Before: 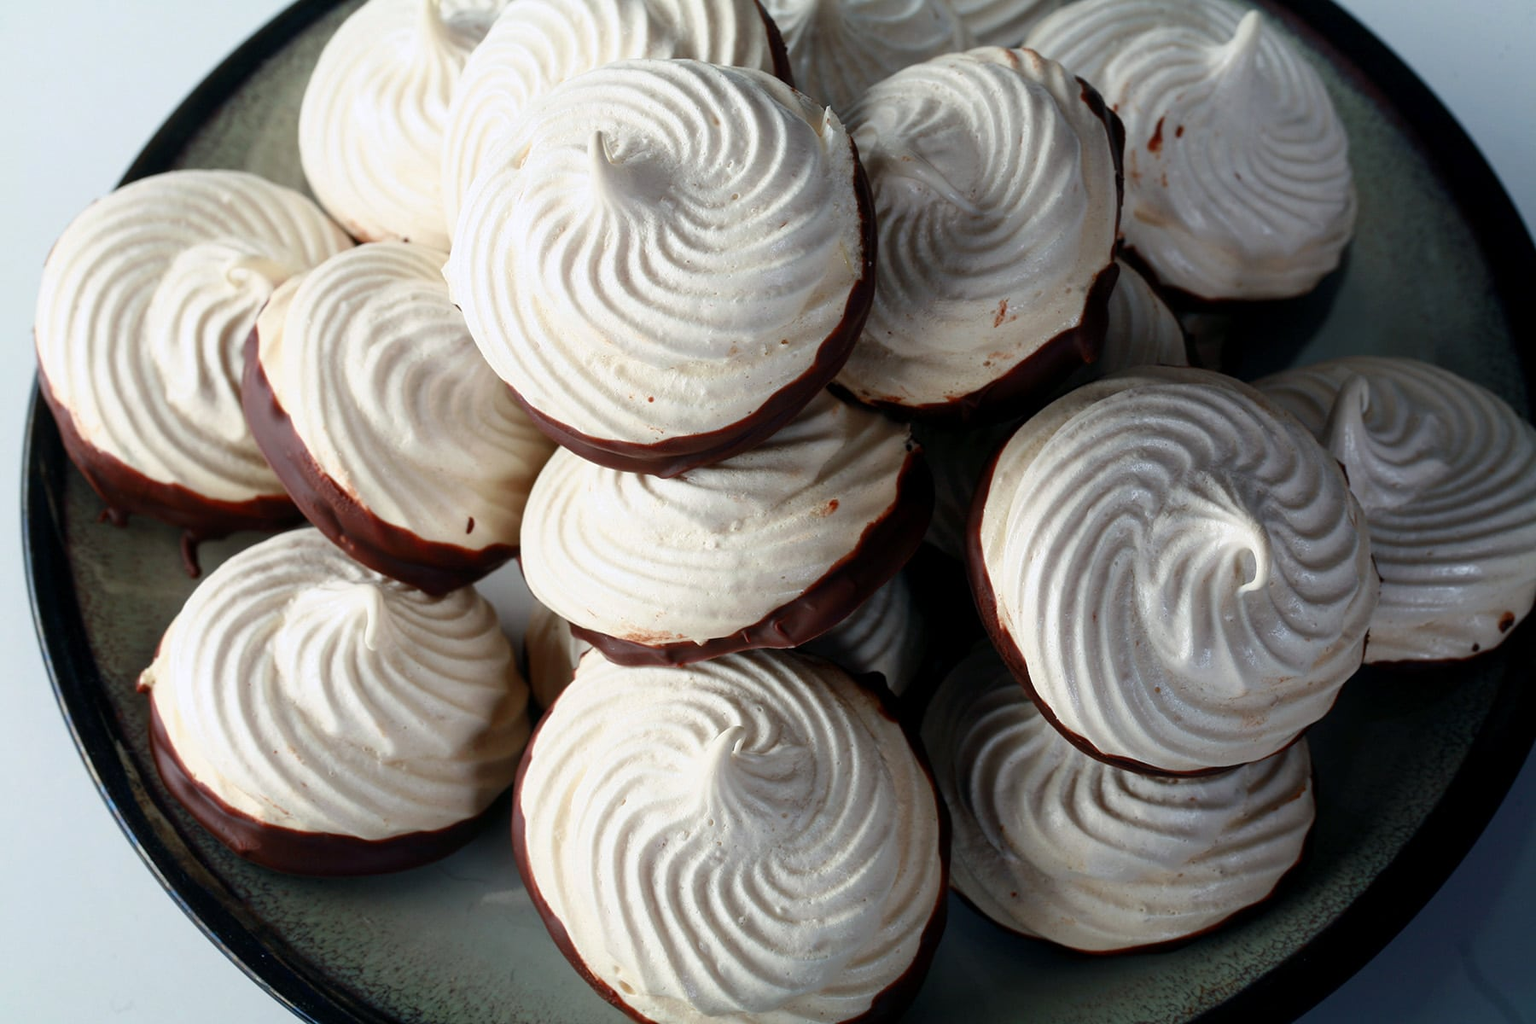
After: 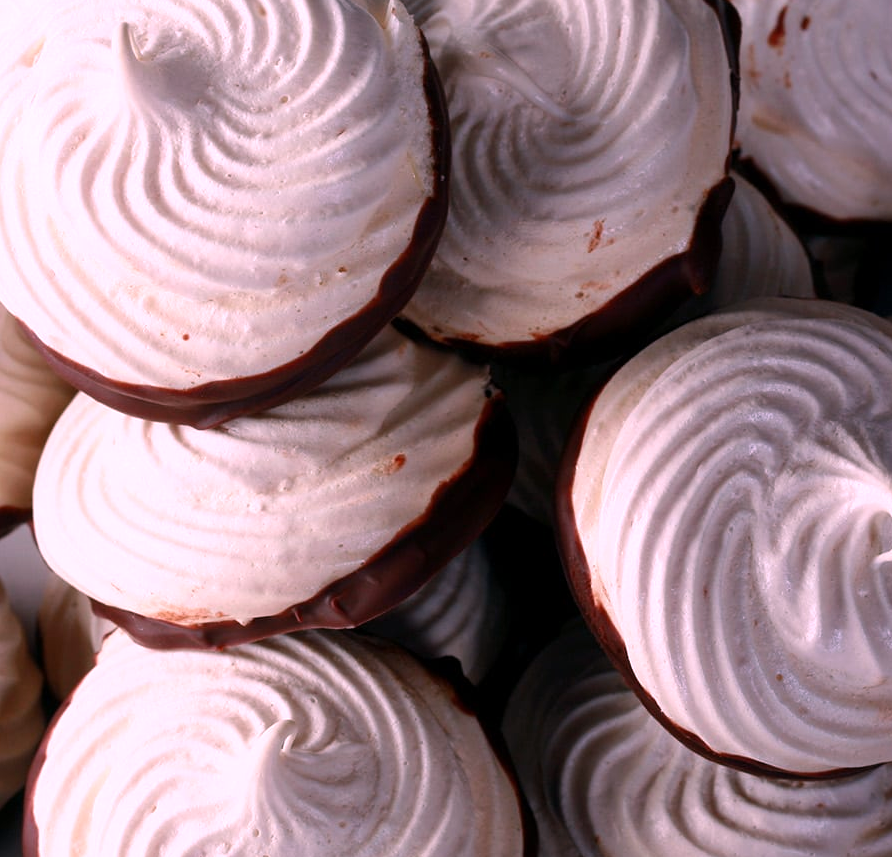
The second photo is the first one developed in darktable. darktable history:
white balance: red 1.188, blue 1.11
exposure: exposure -0.01 EV, compensate highlight preservation false
crop: left 32.075%, top 10.976%, right 18.355%, bottom 17.596%
